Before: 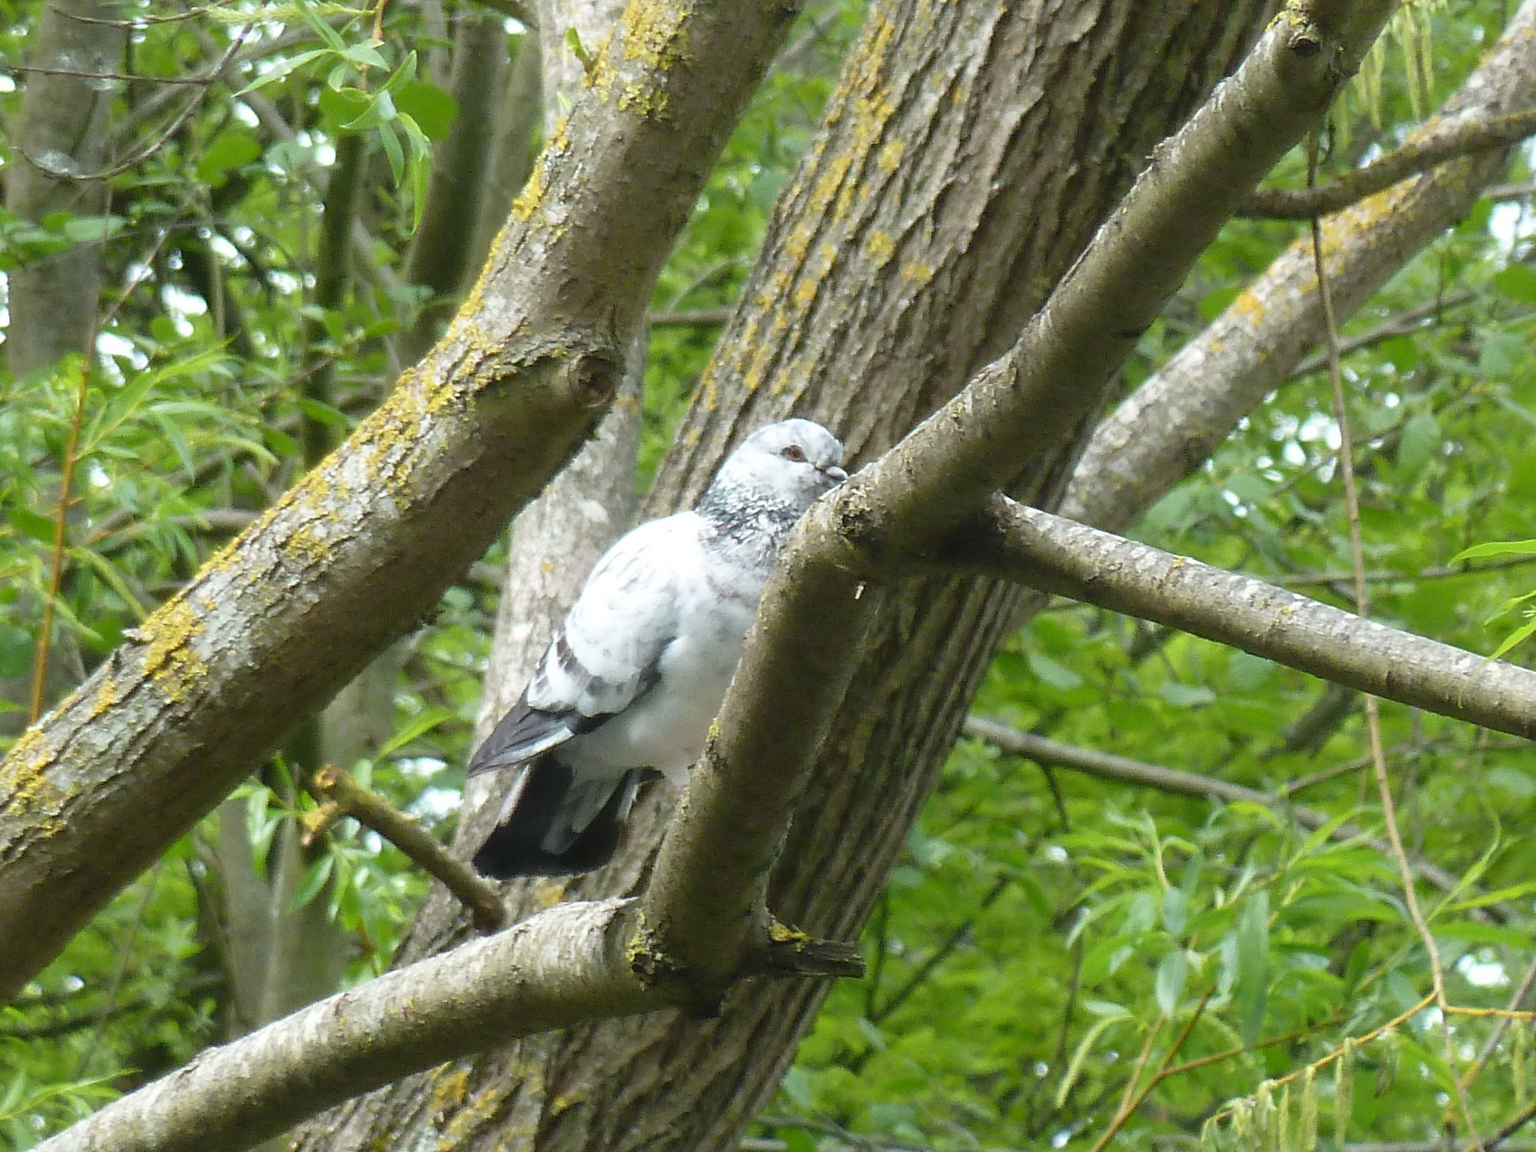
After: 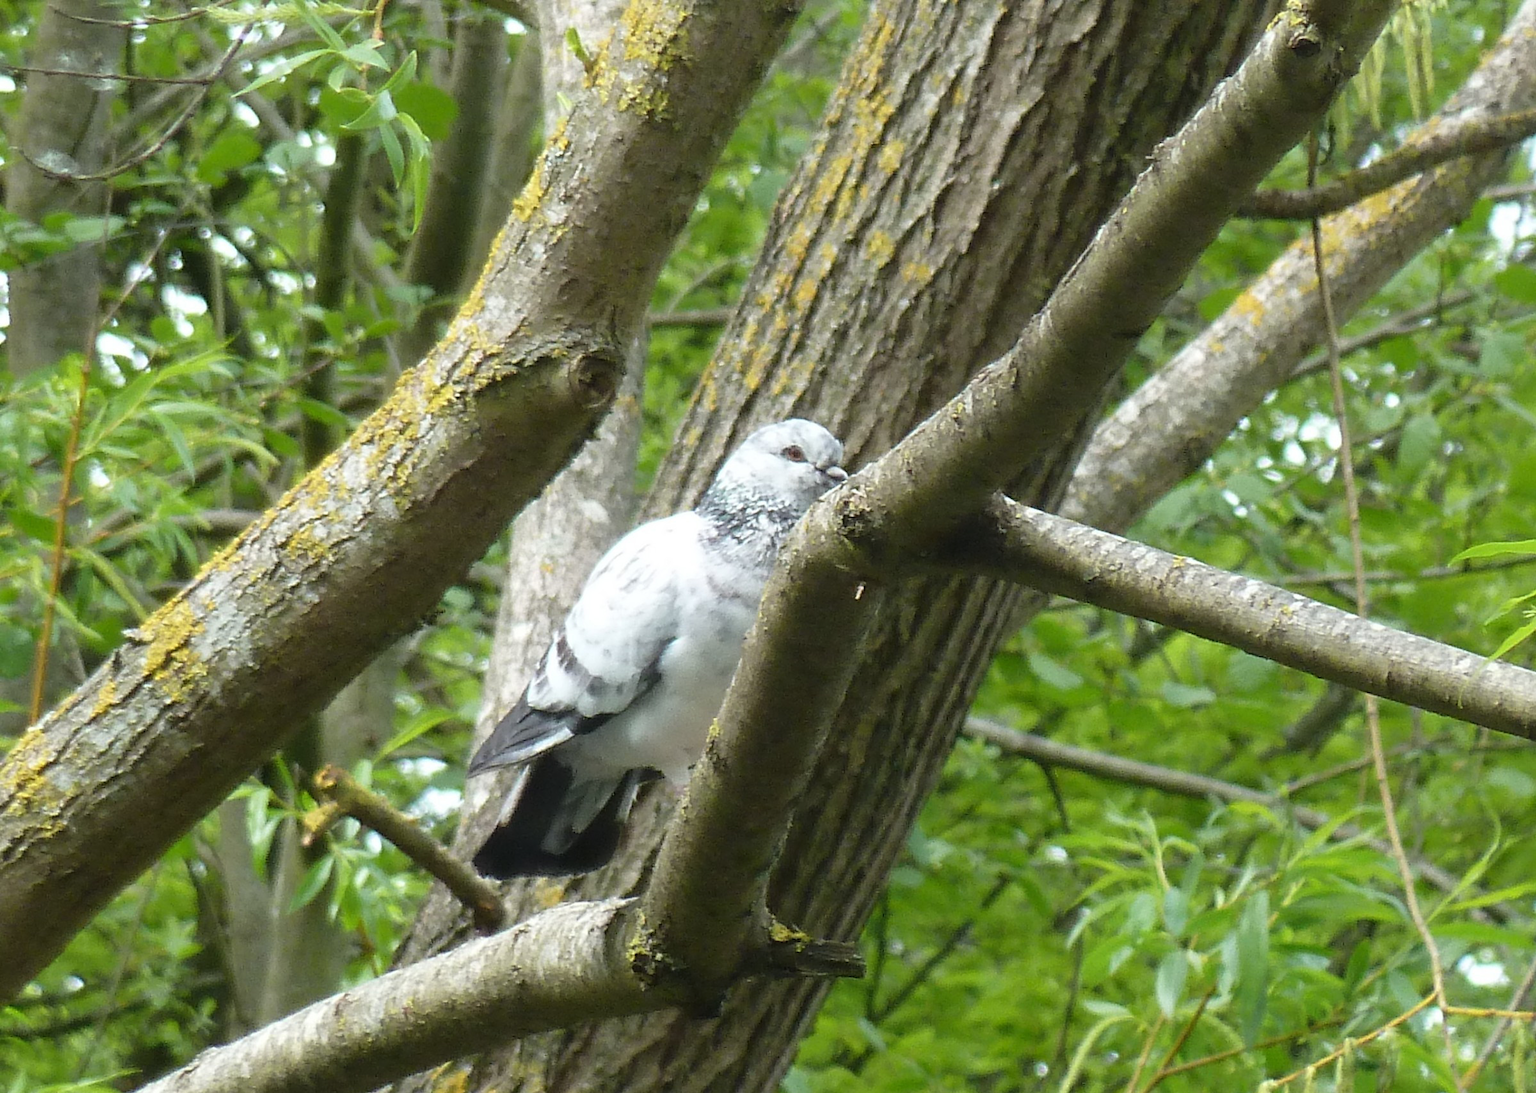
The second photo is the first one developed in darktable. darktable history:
crop and rotate: top 0%, bottom 5.097%
tone curve: curves: ch0 [(0, 0) (0.161, 0.144) (0.501, 0.497) (1, 1)], color space Lab, linked channels, preserve colors none
